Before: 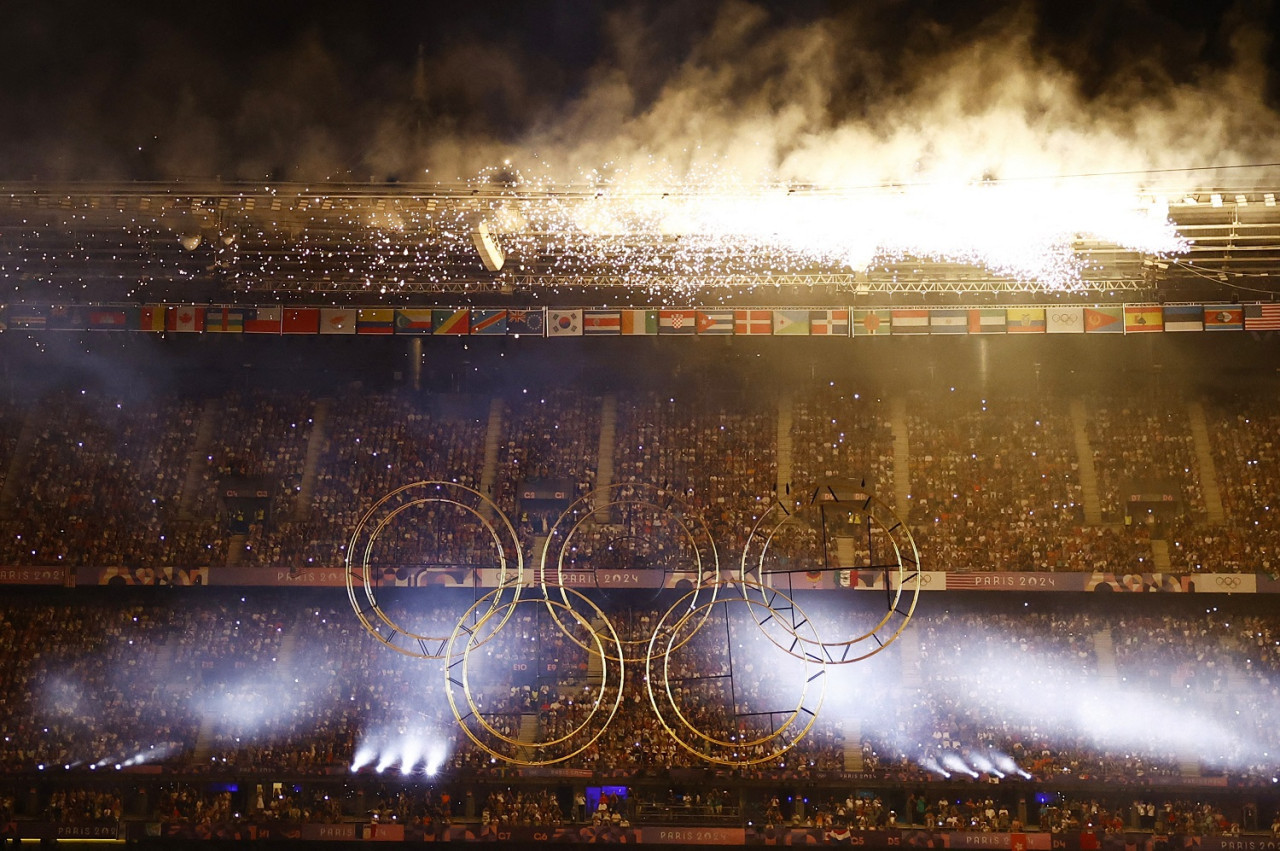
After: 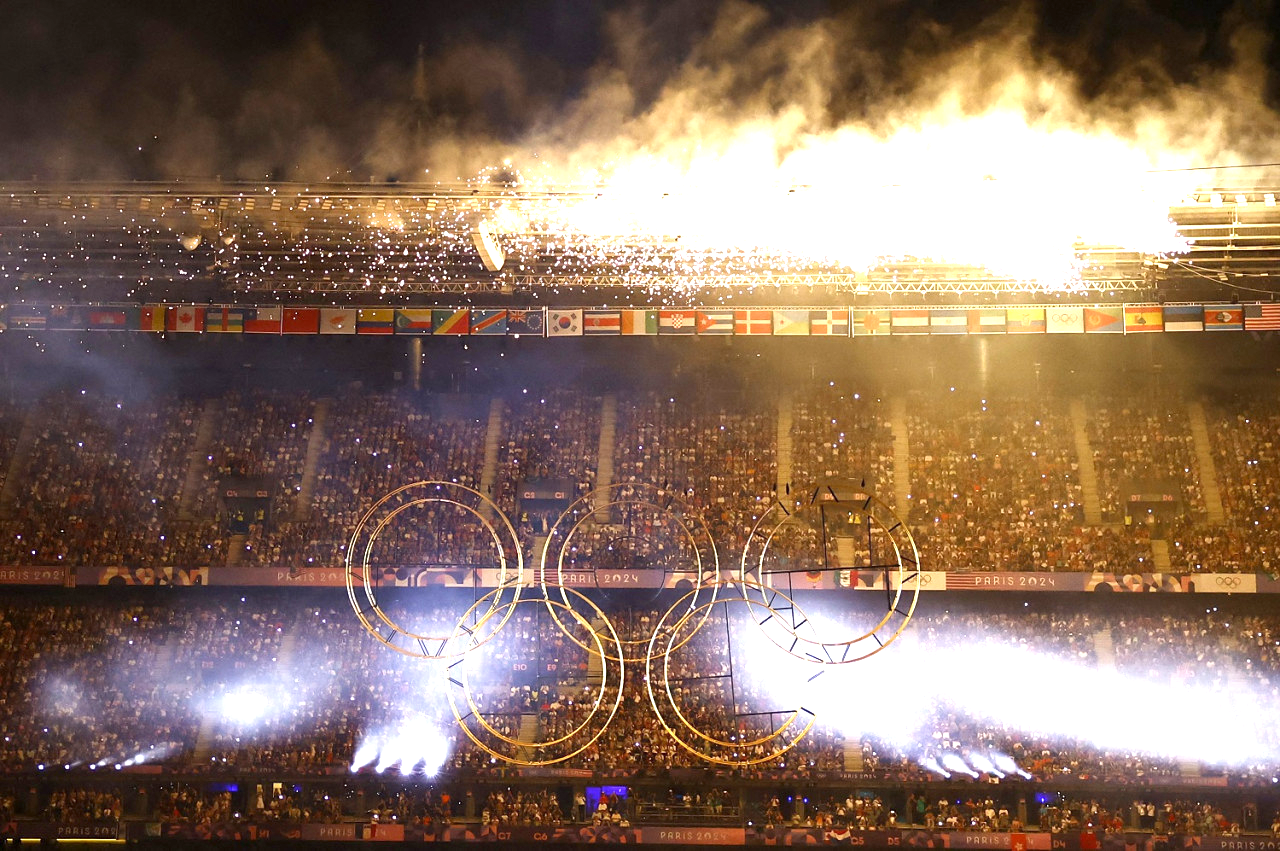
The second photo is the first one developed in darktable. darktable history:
exposure: black level correction 0.001, exposure 1.117 EV, compensate highlight preservation false
